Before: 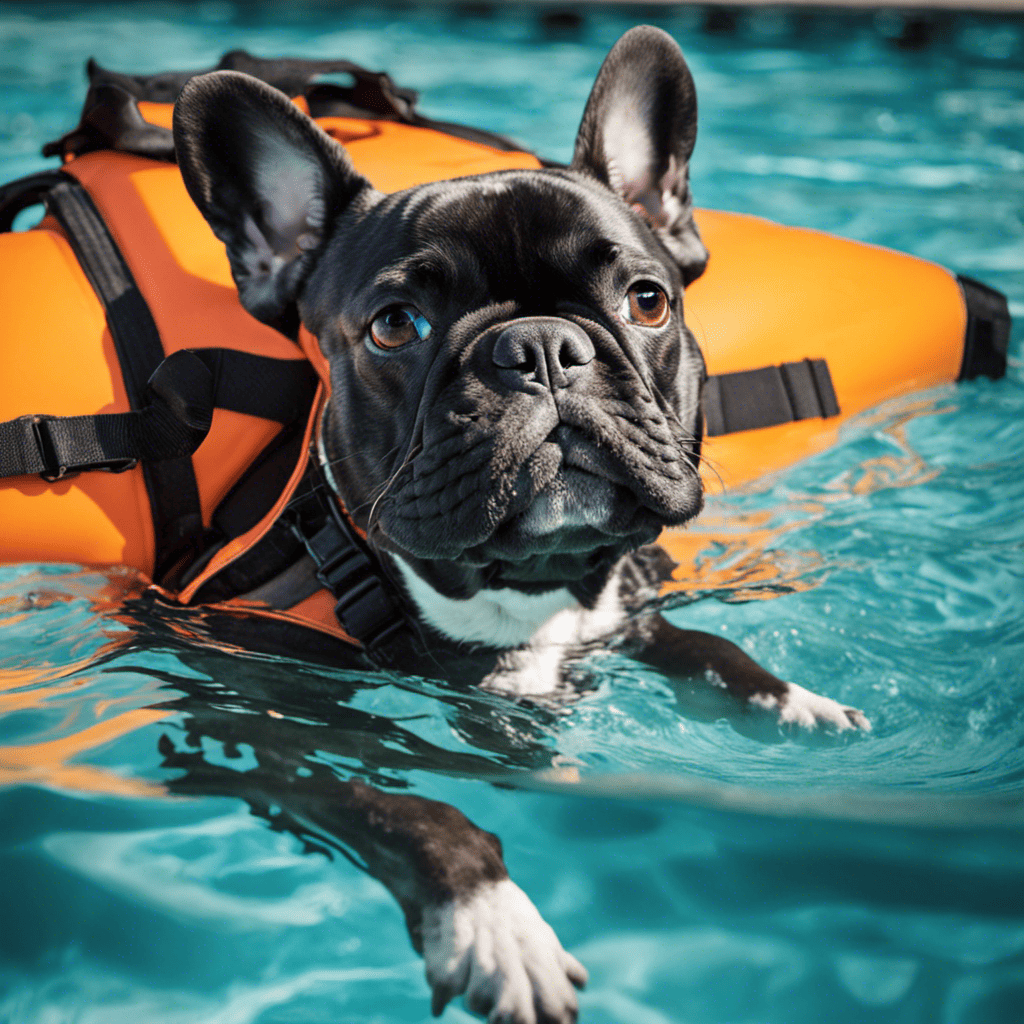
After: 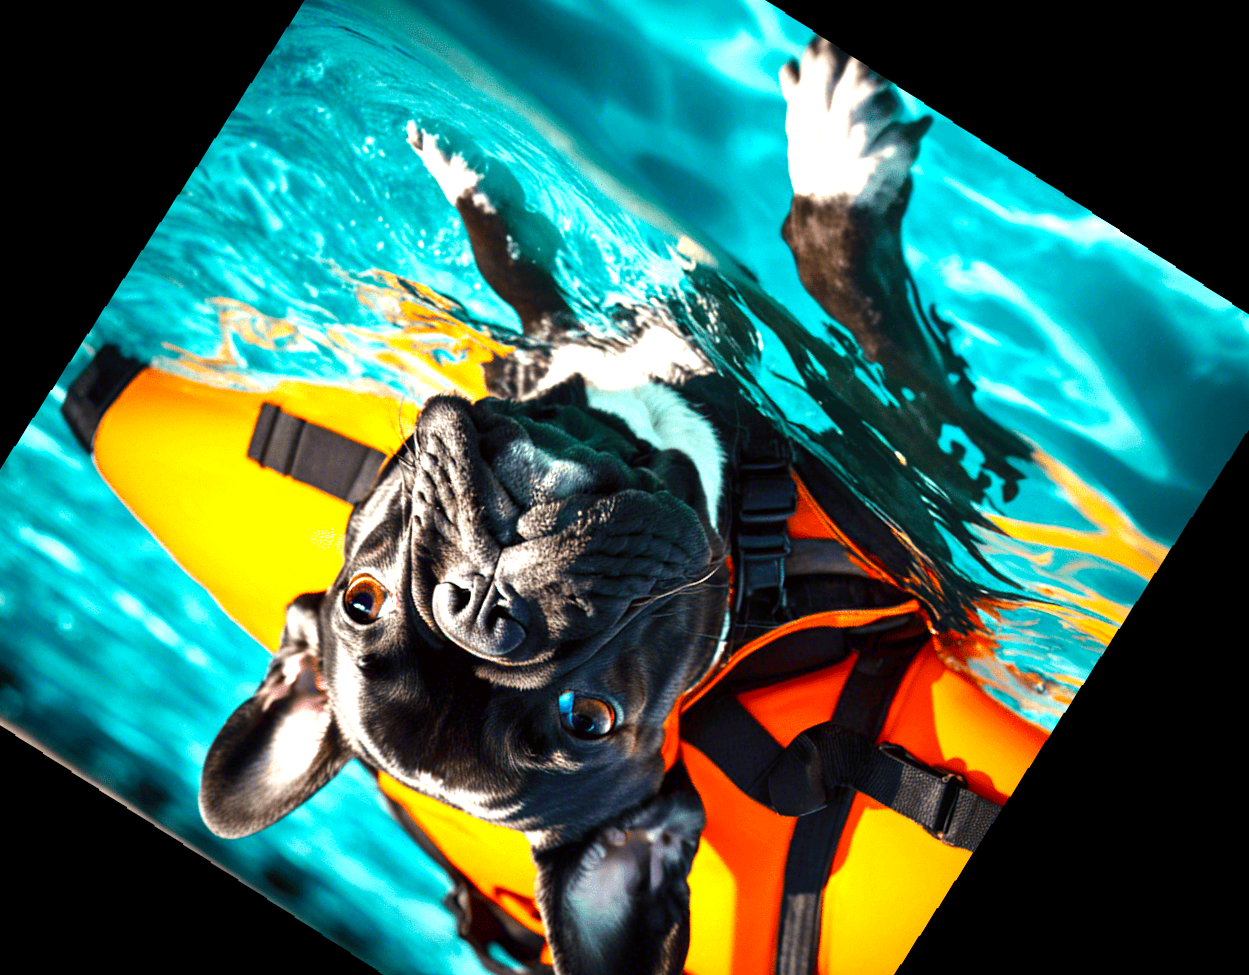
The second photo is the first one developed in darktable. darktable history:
crop and rotate: angle 148.68°, left 9.111%, top 15.603%, right 4.588%, bottom 17.041%
exposure: exposure 1.061 EV, compensate highlight preservation false
contrast brightness saturation: brightness -0.2, saturation 0.08
color balance rgb: linear chroma grading › global chroma 15%, perceptual saturation grading › global saturation 30%
rotate and perspective: rotation 1.72°, automatic cropping off
